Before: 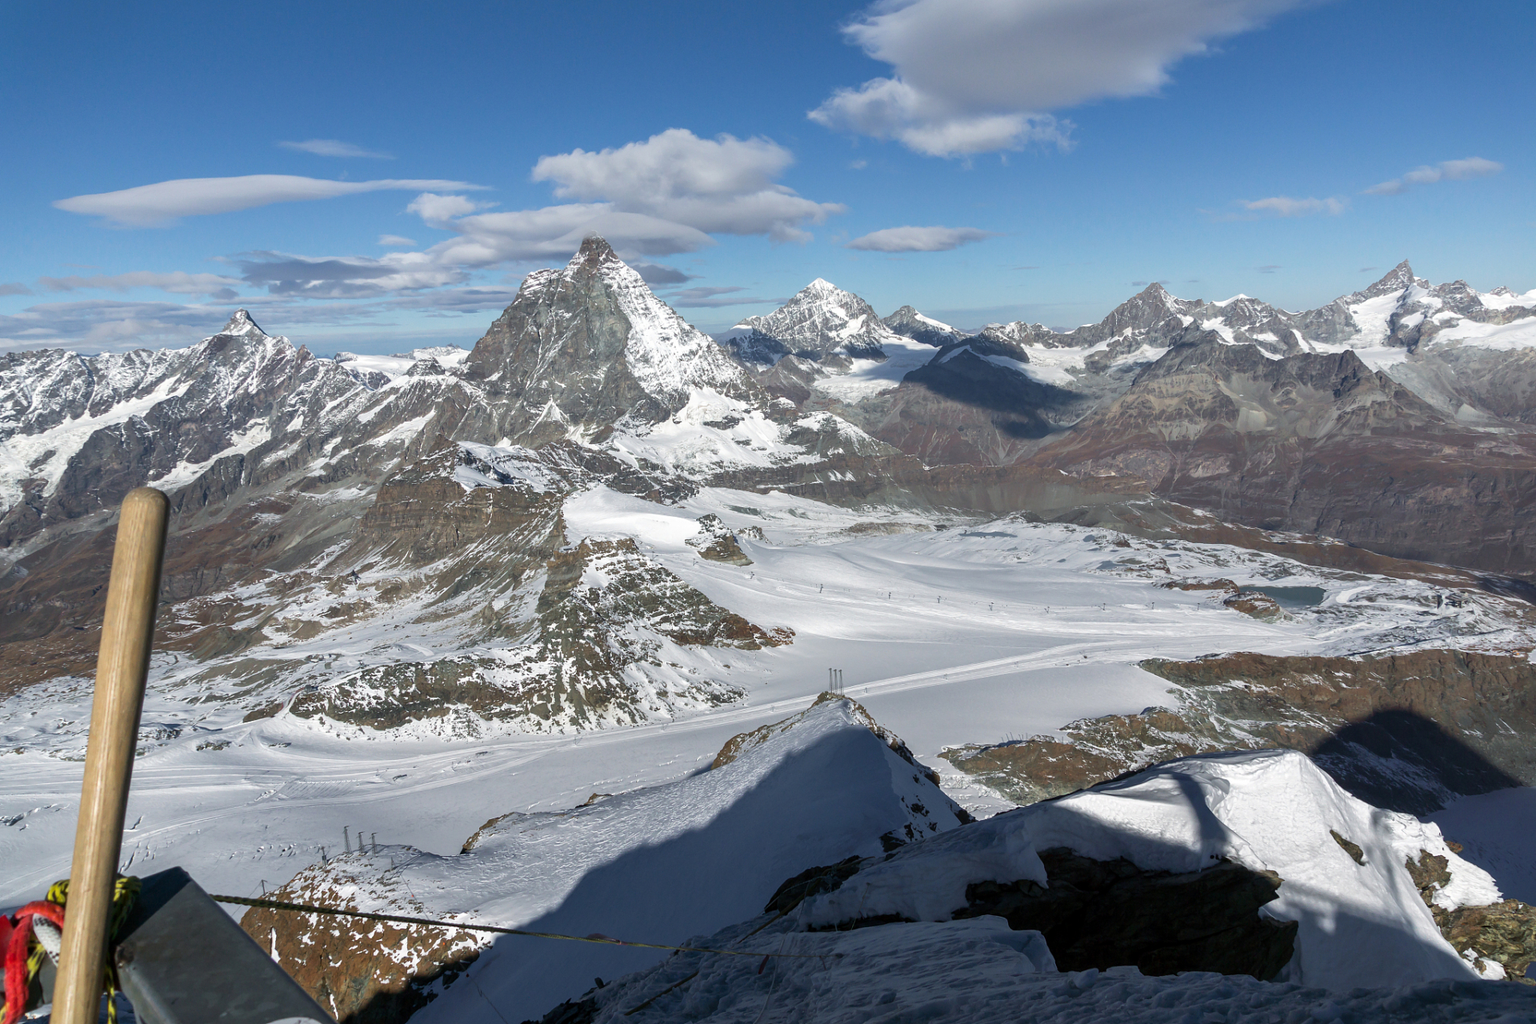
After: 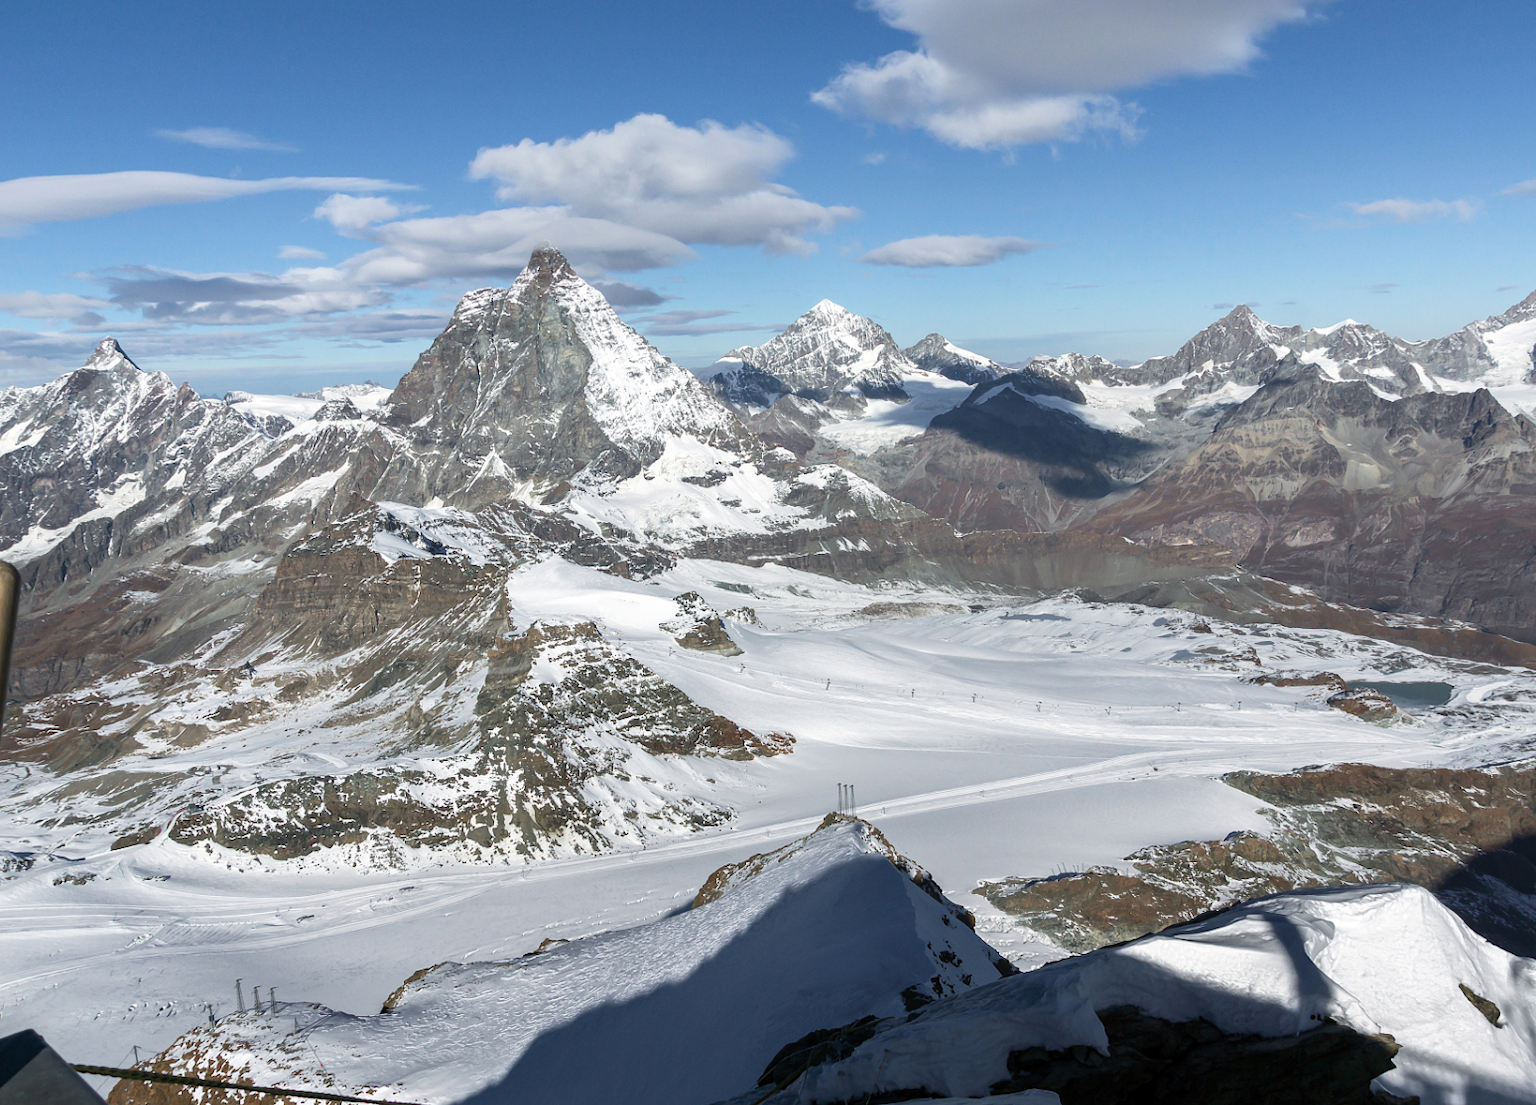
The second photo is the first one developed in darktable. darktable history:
crop: left 10.015%, top 3.602%, right 9.309%, bottom 9.336%
contrast brightness saturation: contrast 0.154, brightness 0.055
